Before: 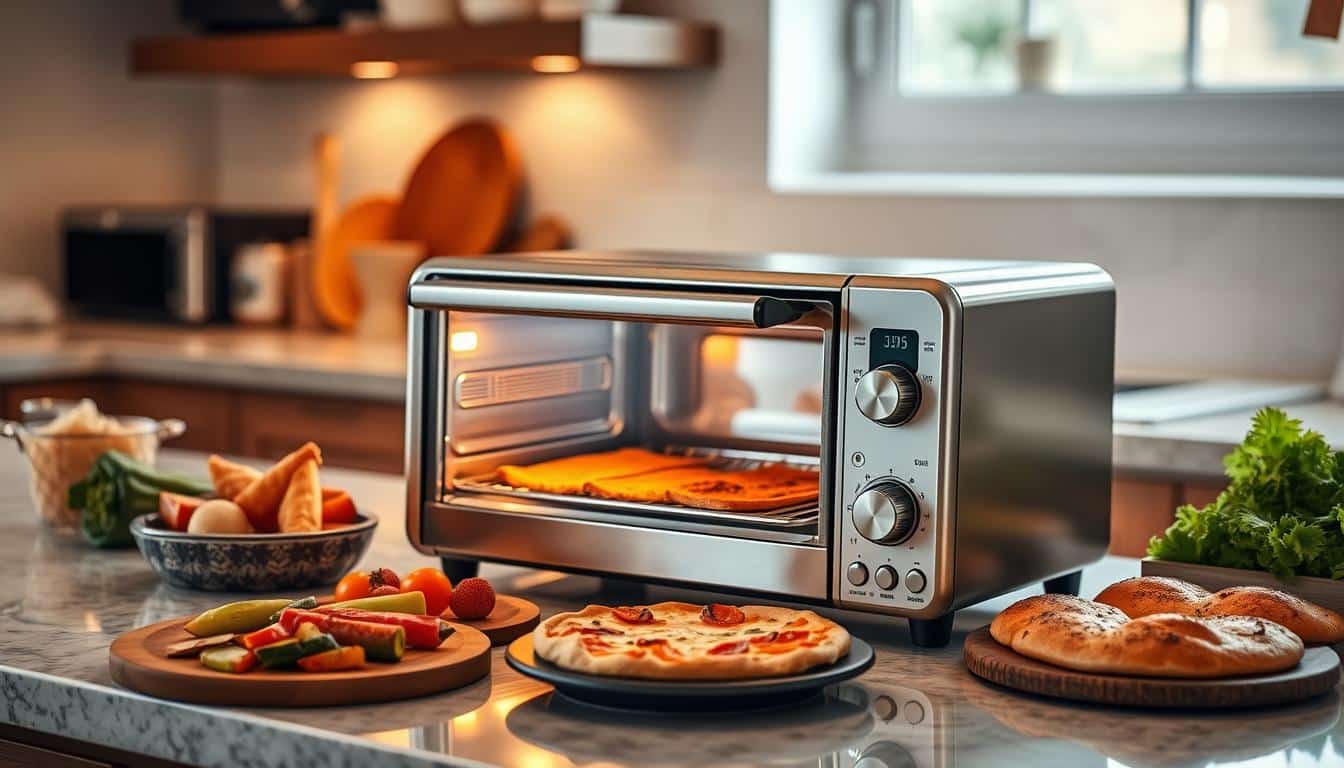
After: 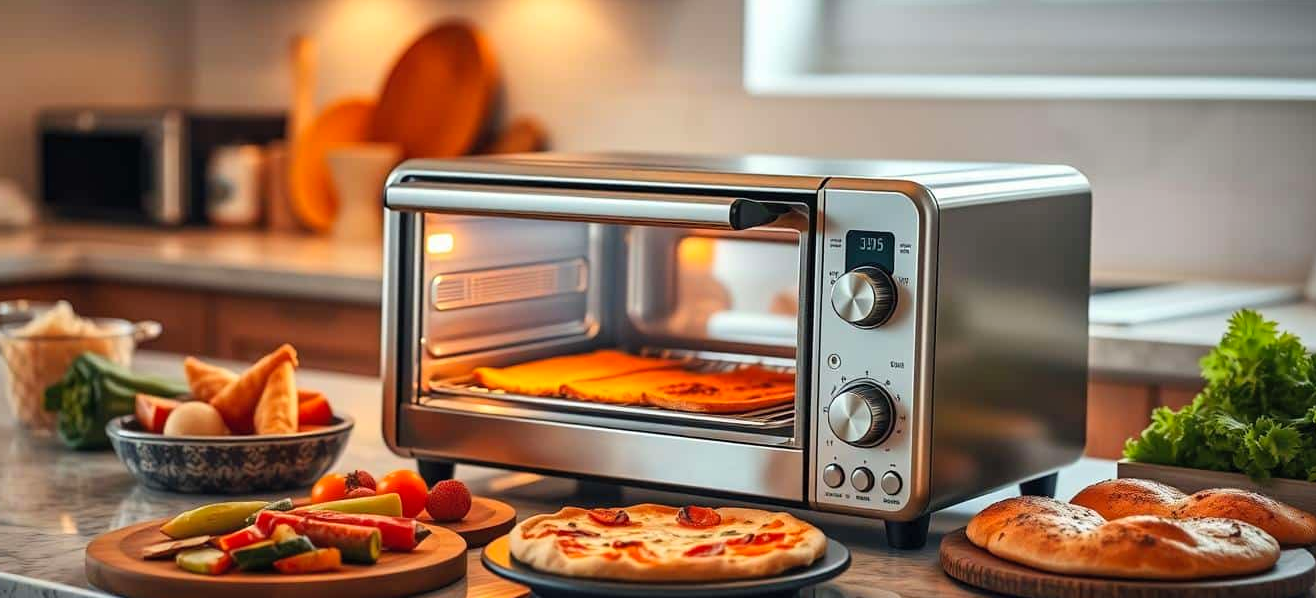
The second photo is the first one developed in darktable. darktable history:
contrast brightness saturation: contrast 0.03, brightness 0.06, saturation 0.13
crop and rotate: left 1.814%, top 12.818%, right 0.25%, bottom 9.225%
